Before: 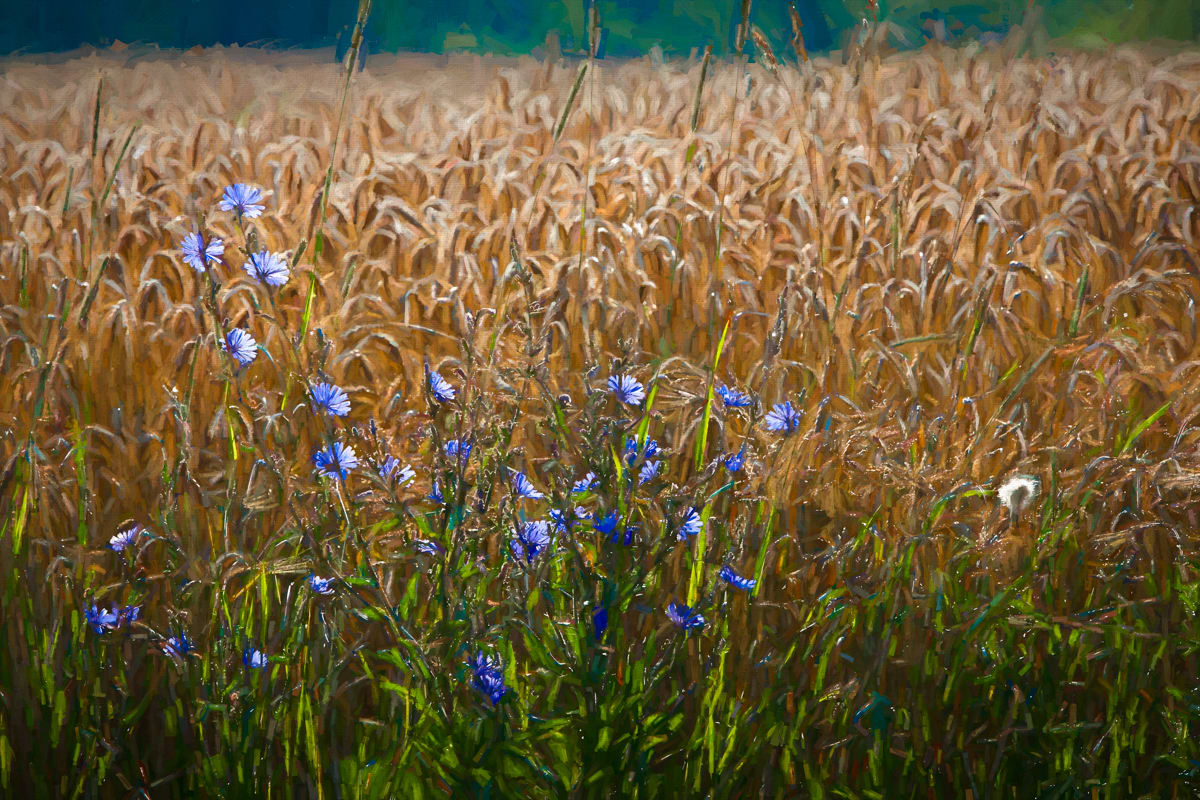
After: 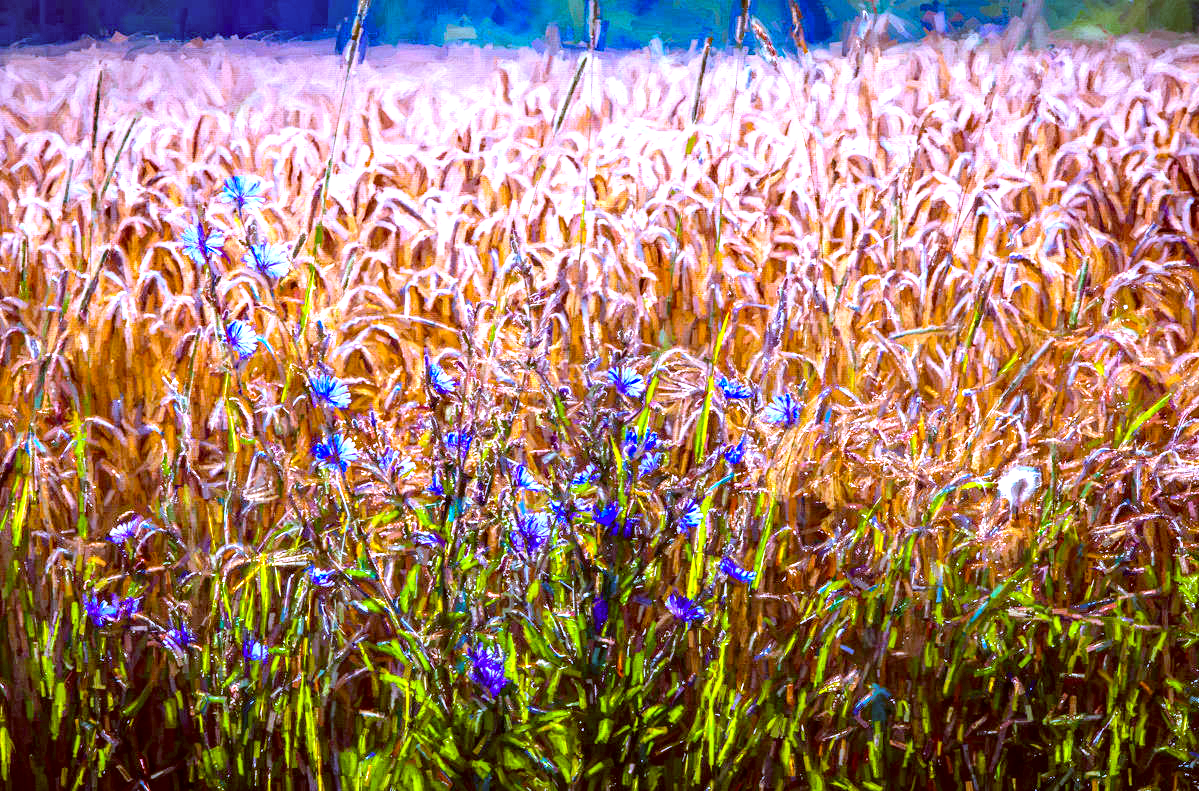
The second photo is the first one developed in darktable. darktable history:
tone curve: curves: ch0 [(0, 0) (0.004, 0.001) (0.133, 0.112) (0.325, 0.362) (0.832, 0.893) (1, 1)], color space Lab, linked channels, preserve colors none
white balance: red 0.98, blue 1.61
local contrast: highlights 19%, detail 186%
color correction: highlights a* -7.23, highlights b* -0.161, shadows a* 20.08, shadows b* 11.73
color balance rgb: perceptual saturation grading › global saturation 25%, global vibrance 20%
crop: top 1.049%, right 0.001%
exposure: exposure 0.7 EV, compensate highlight preservation false
shadows and highlights: radius 264.75, soften with gaussian
